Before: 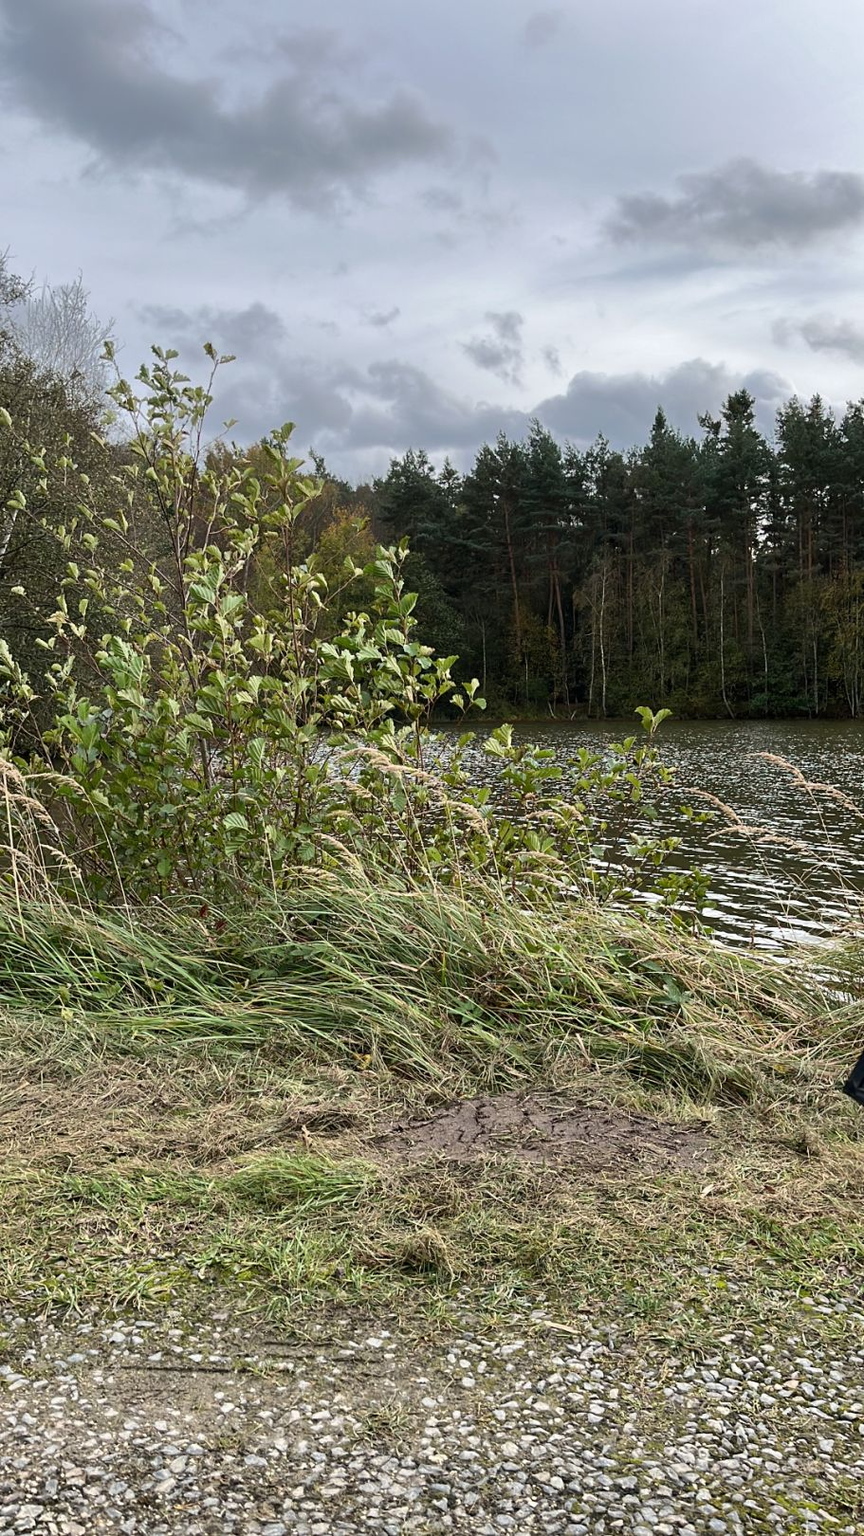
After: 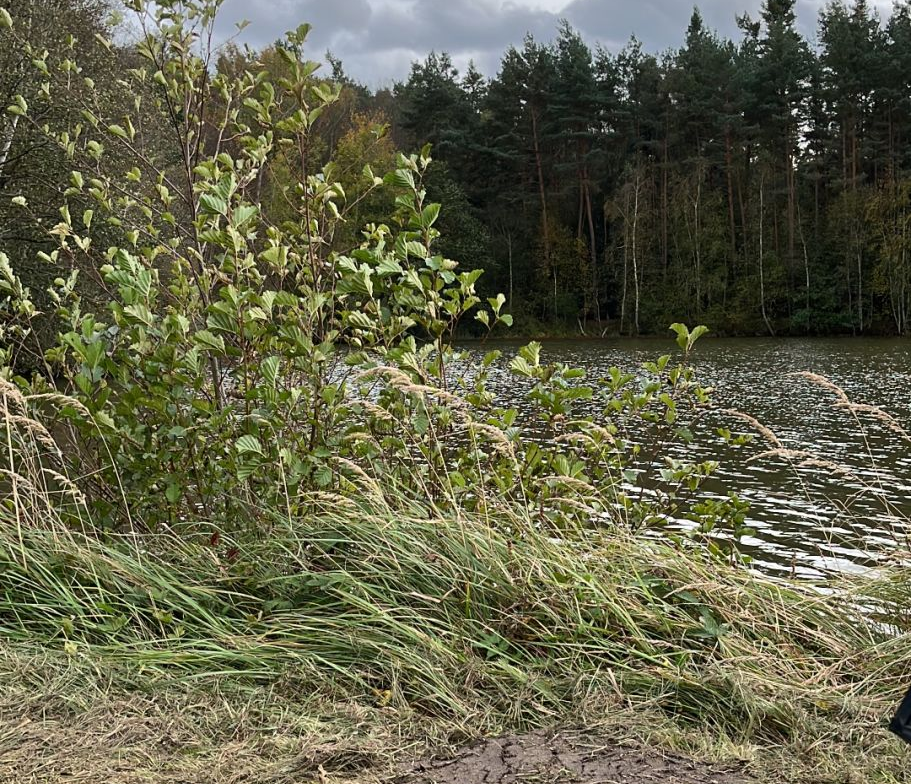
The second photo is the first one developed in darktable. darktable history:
crop and rotate: top 26.056%, bottom 25.543%
